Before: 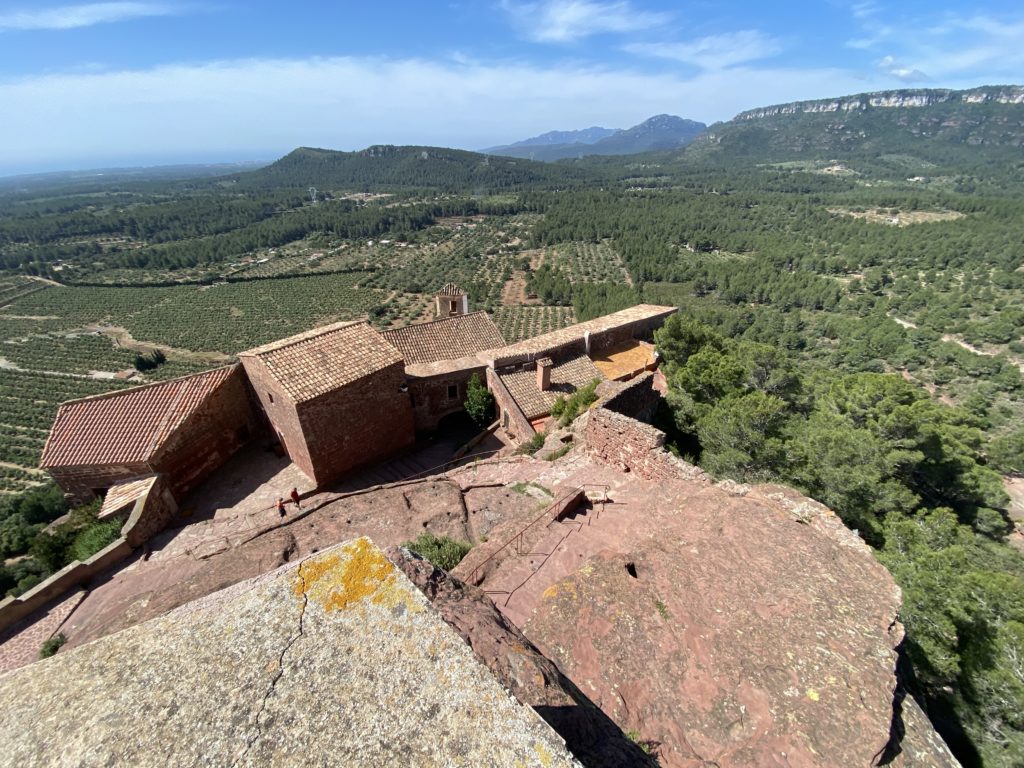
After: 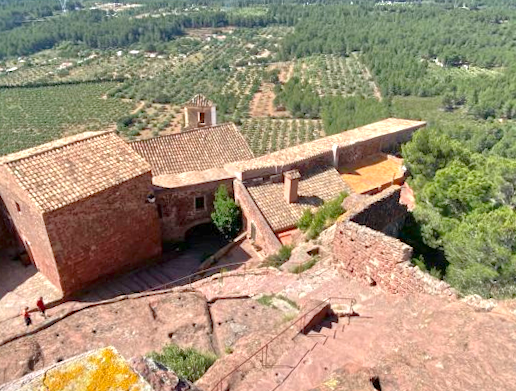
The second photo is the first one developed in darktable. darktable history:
rotate and perspective: rotation 0.8°, automatic cropping off
tone equalizer: -8 EV 2 EV, -7 EV 2 EV, -6 EV 2 EV, -5 EV 2 EV, -4 EV 2 EV, -3 EV 1.5 EV, -2 EV 1 EV, -1 EV 0.5 EV
crop: left 25%, top 25%, right 25%, bottom 25%
